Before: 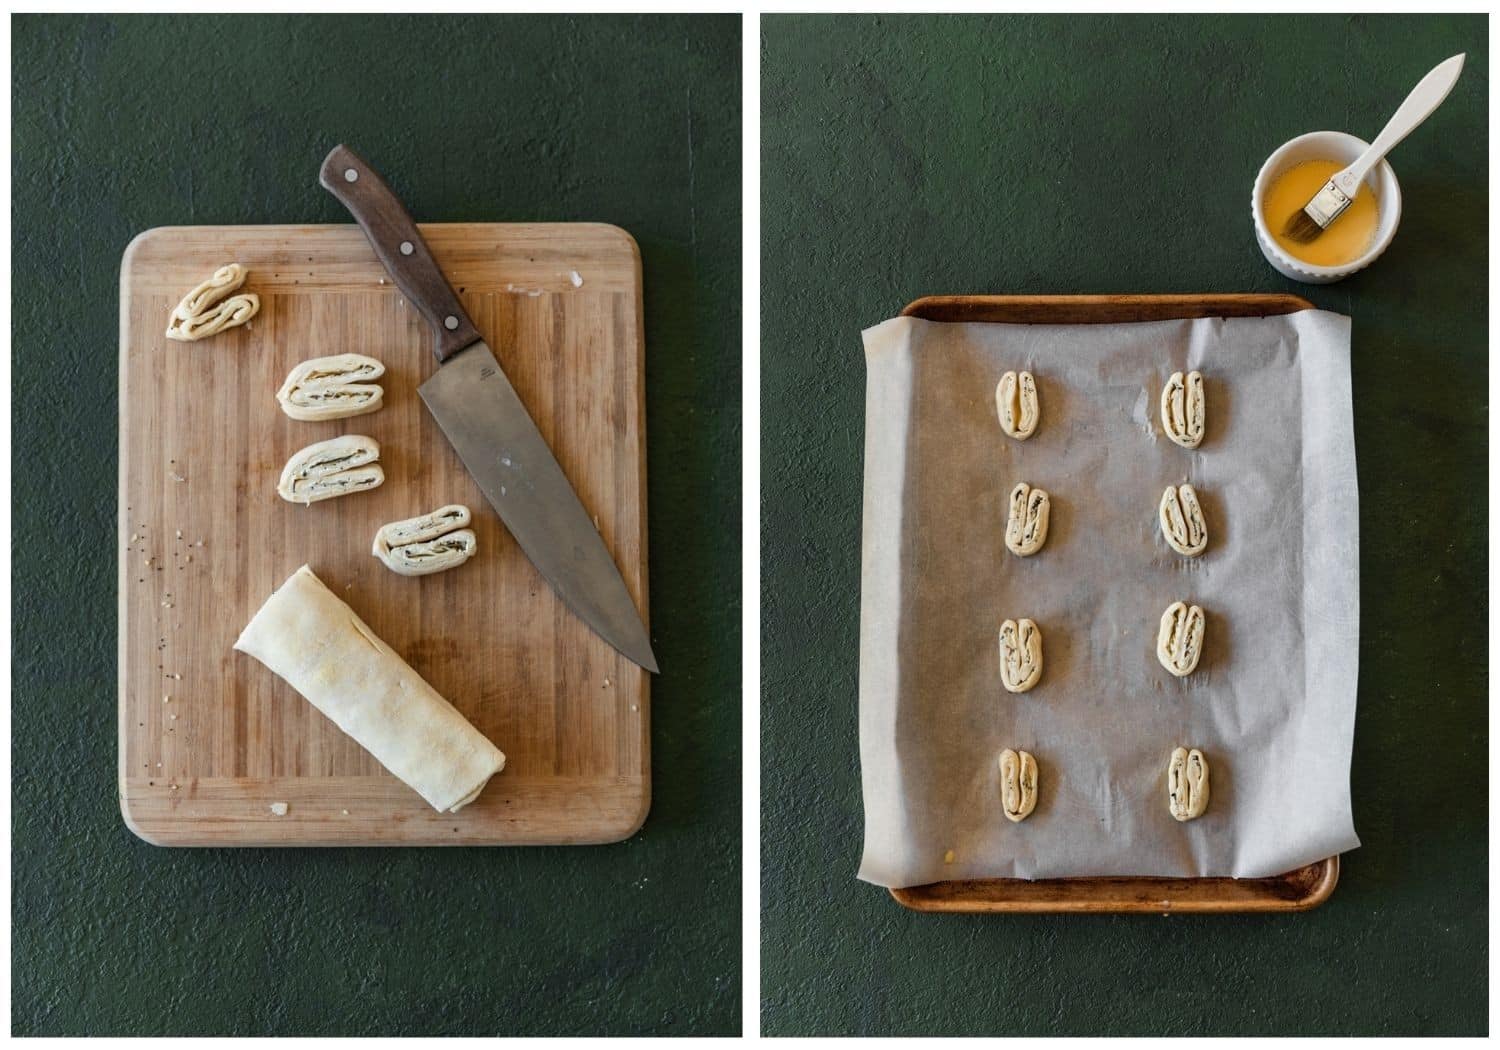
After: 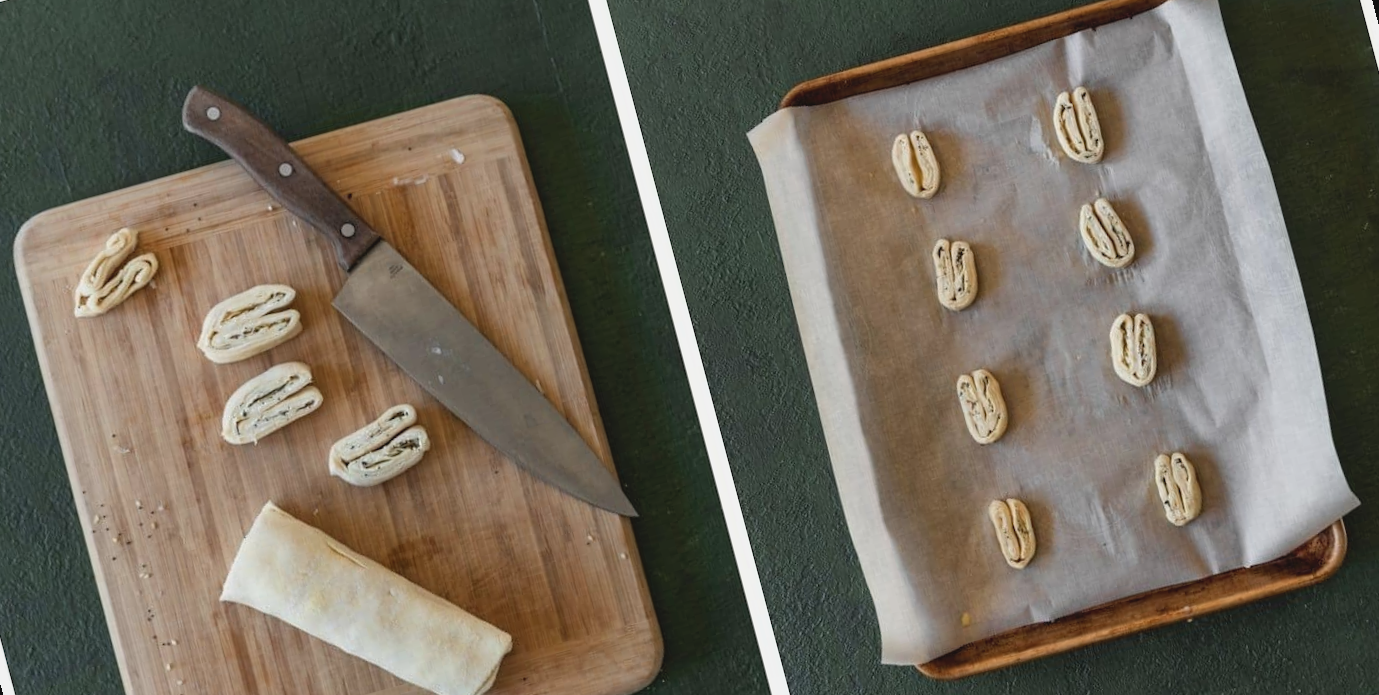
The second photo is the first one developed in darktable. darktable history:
rotate and perspective: rotation -14.8°, crop left 0.1, crop right 0.903, crop top 0.25, crop bottom 0.748
contrast brightness saturation: contrast -0.1, saturation -0.1
